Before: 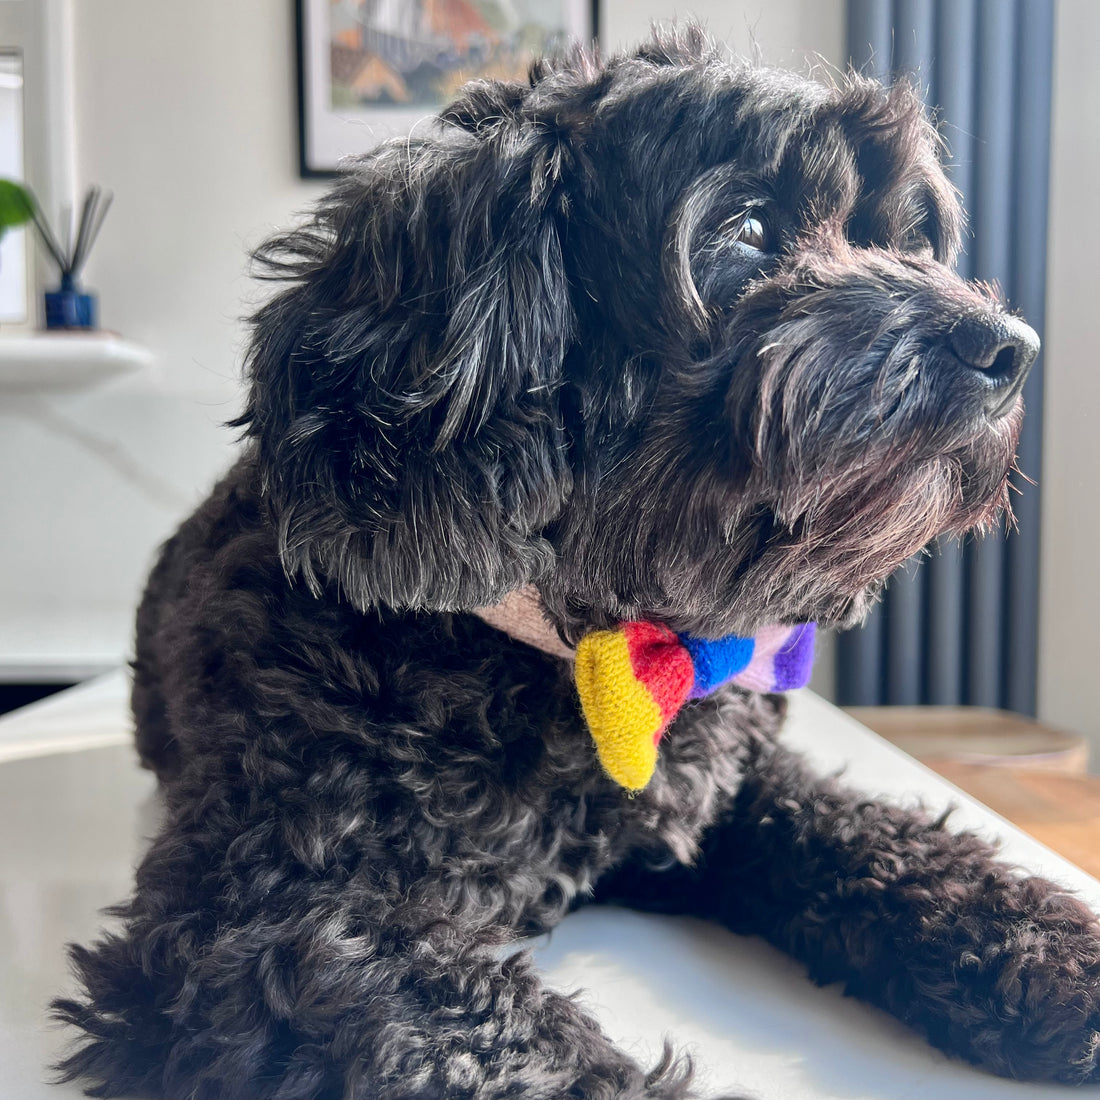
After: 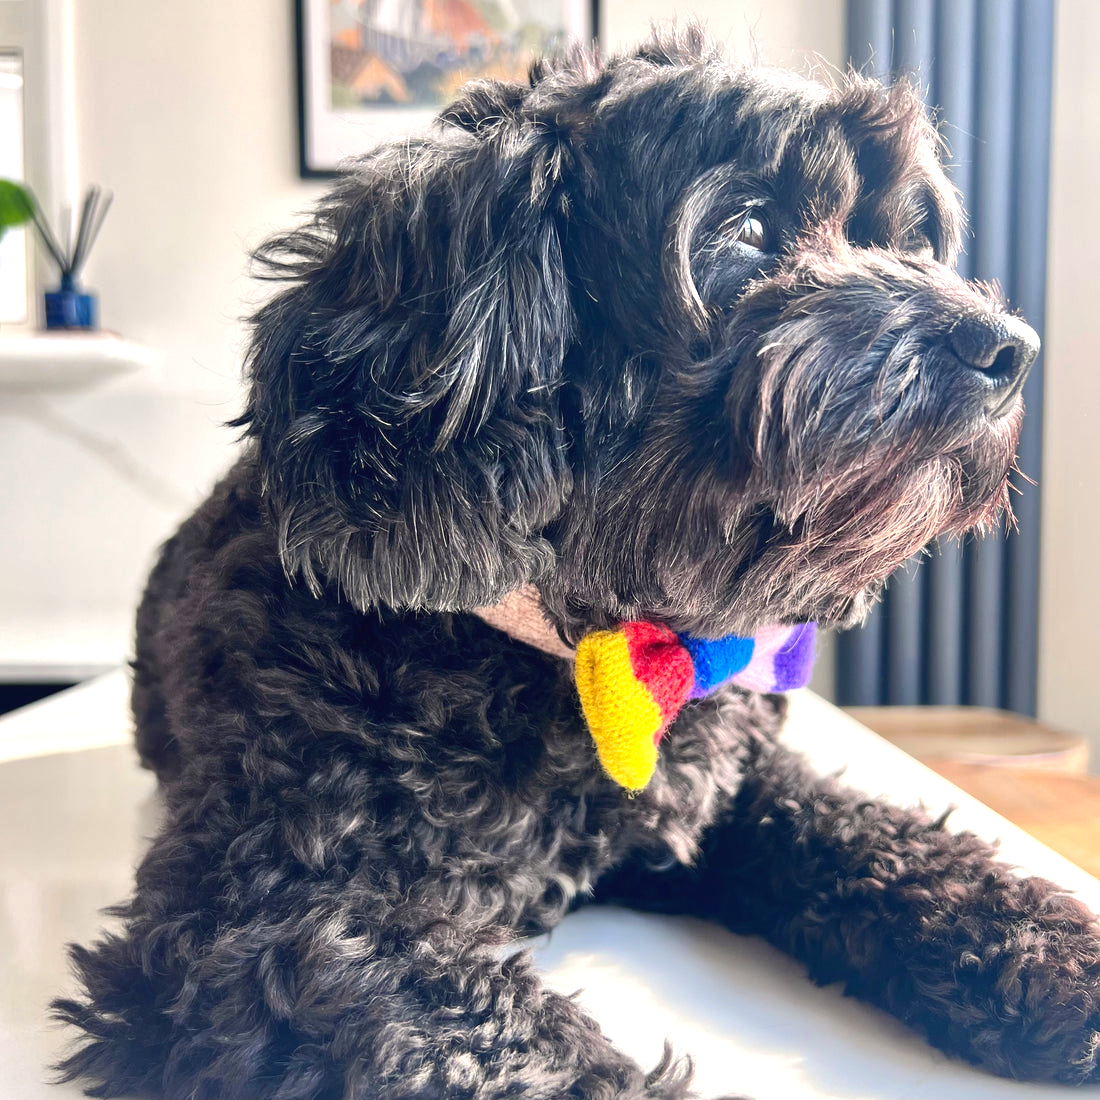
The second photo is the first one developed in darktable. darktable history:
tone equalizer: smoothing diameter 24.99%, edges refinement/feathering 5.93, preserve details guided filter
color balance rgb: highlights gain › chroma 2.038%, highlights gain › hue 63.33°, global offset › luminance 0.235%, perceptual saturation grading › global saturation -0.071%, global vibrance 20%
exposure: exposure 0.61 EV, compensate highlight preservation false
